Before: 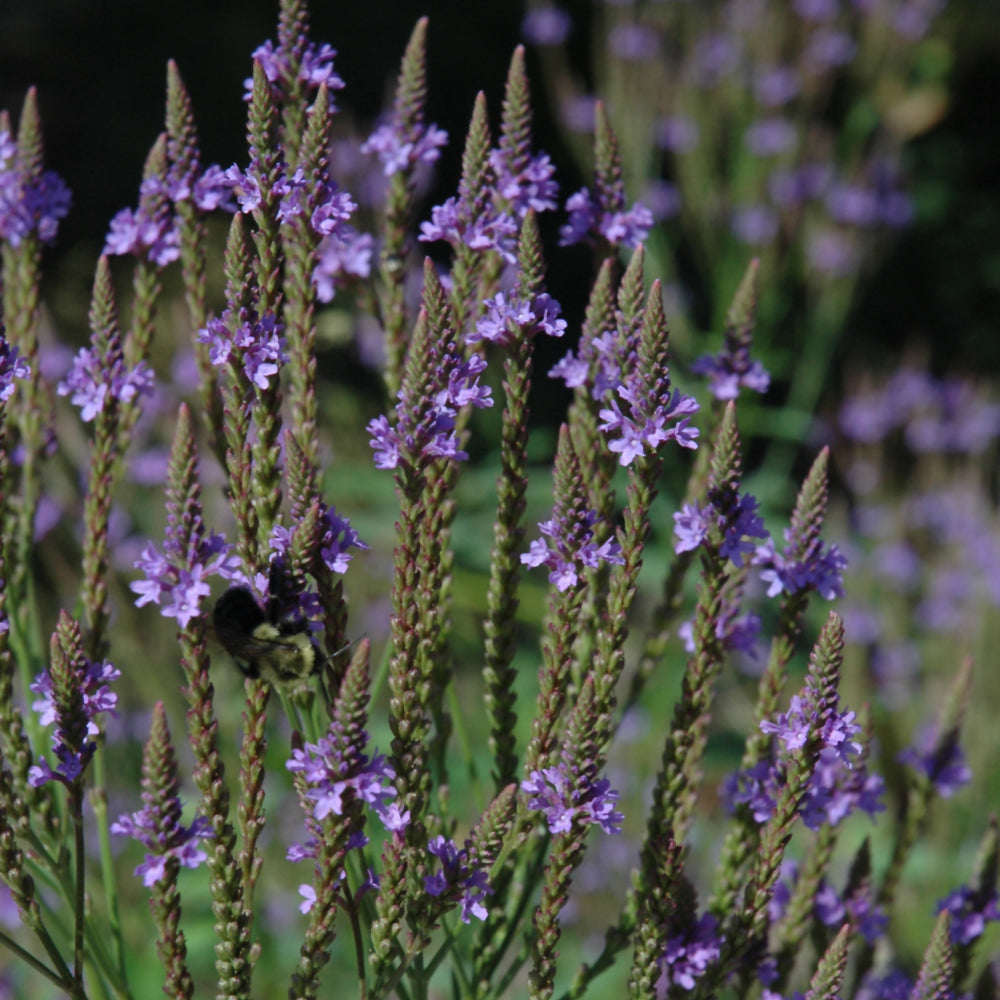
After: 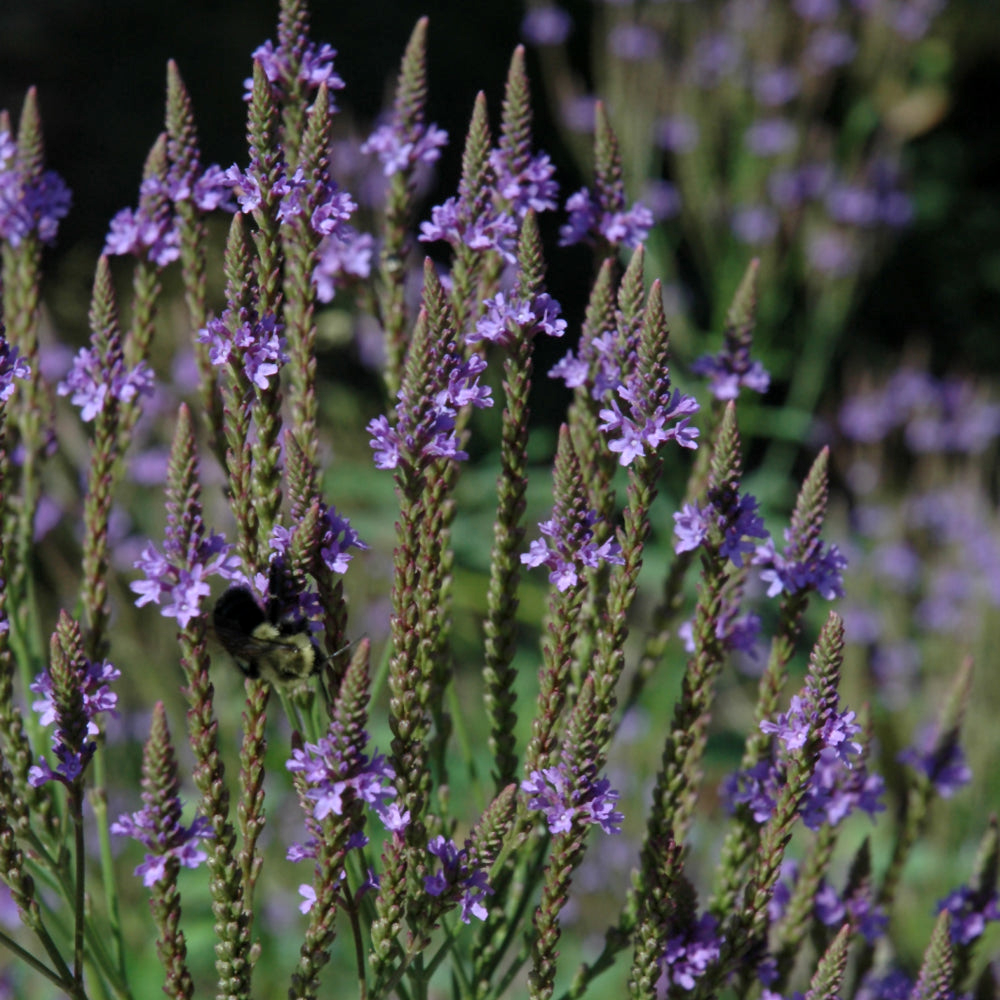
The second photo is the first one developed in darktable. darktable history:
local contrast: highlights 107%, shadows 97%, detail 120%, midtone range 0.2
